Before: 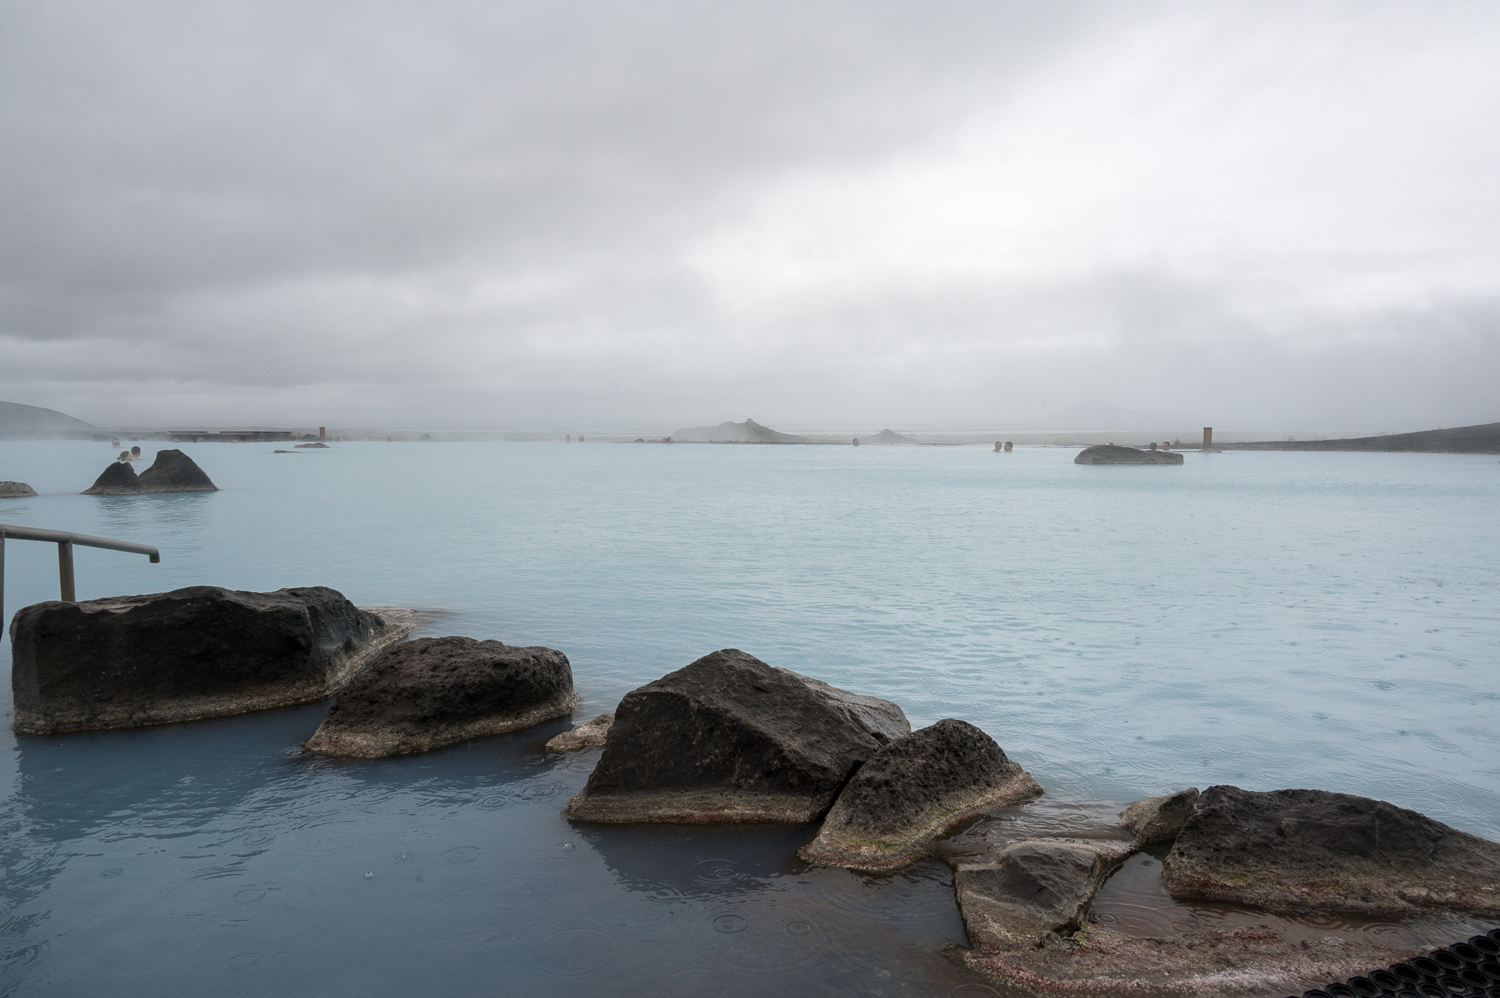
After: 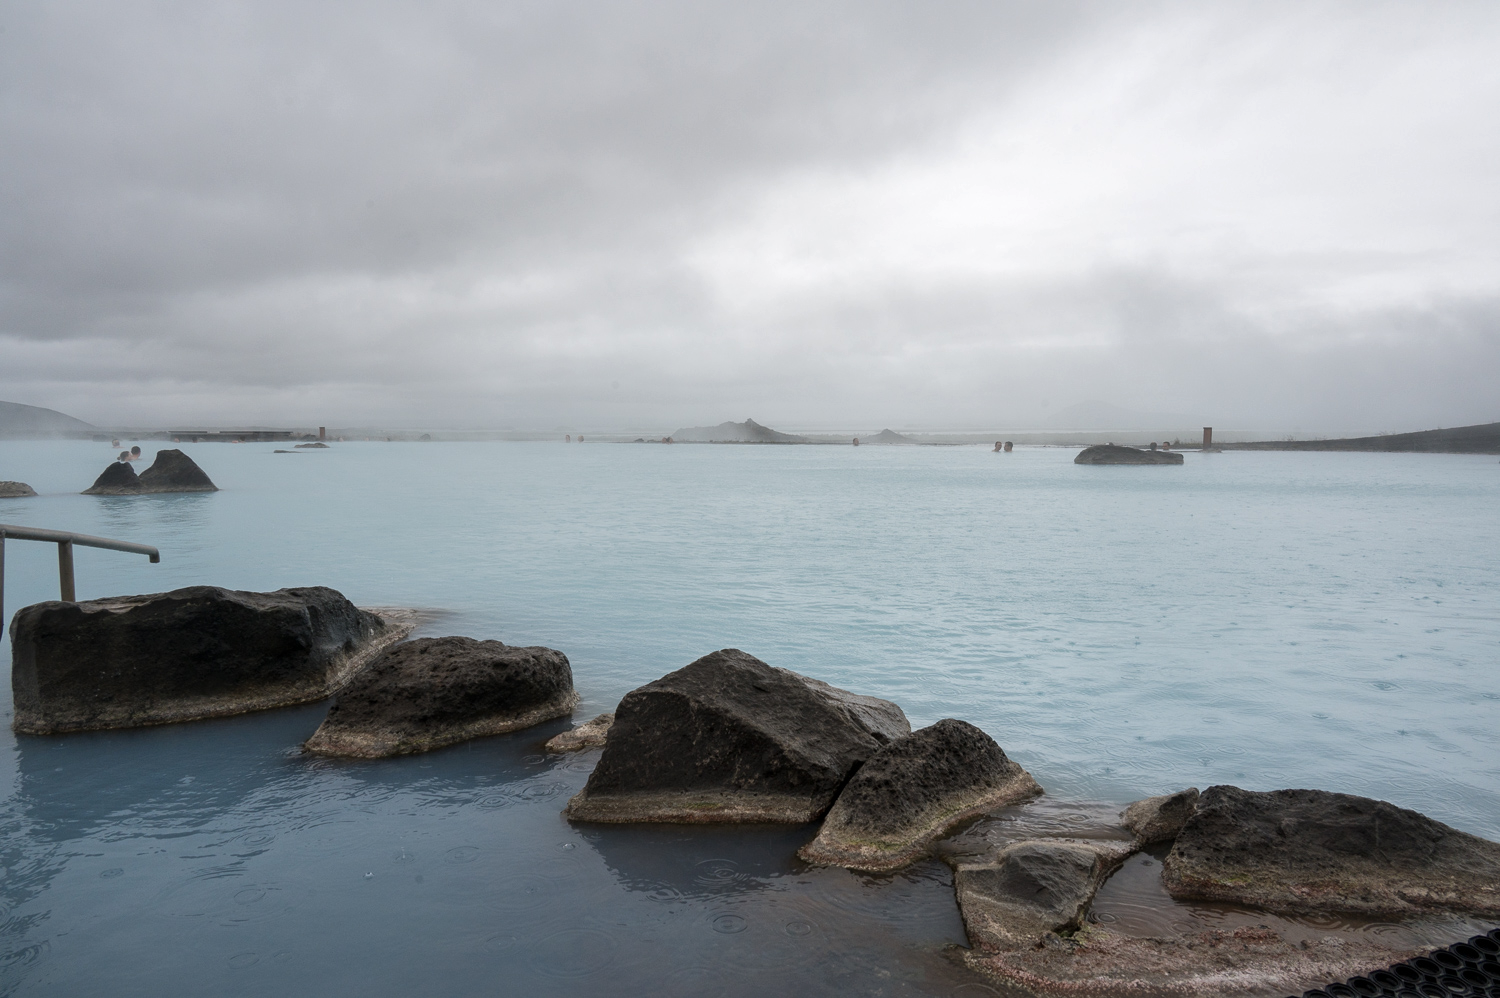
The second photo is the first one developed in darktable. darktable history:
shadows and highlights: shadows 32.36, highlights -32.95, soften with gaussian
